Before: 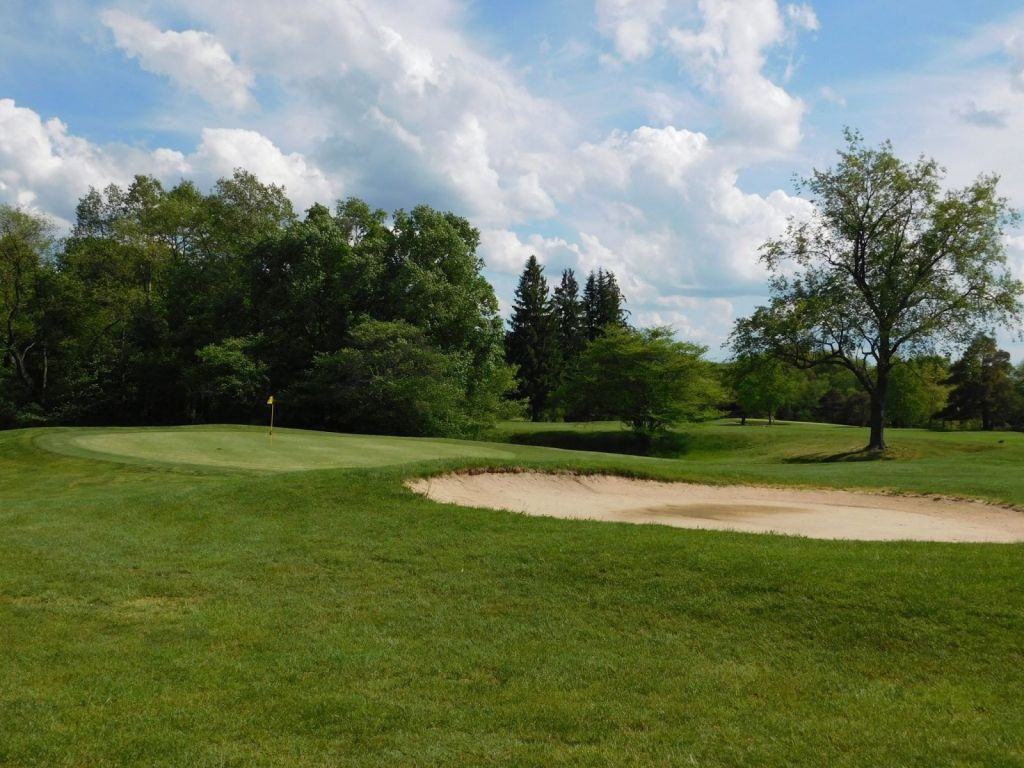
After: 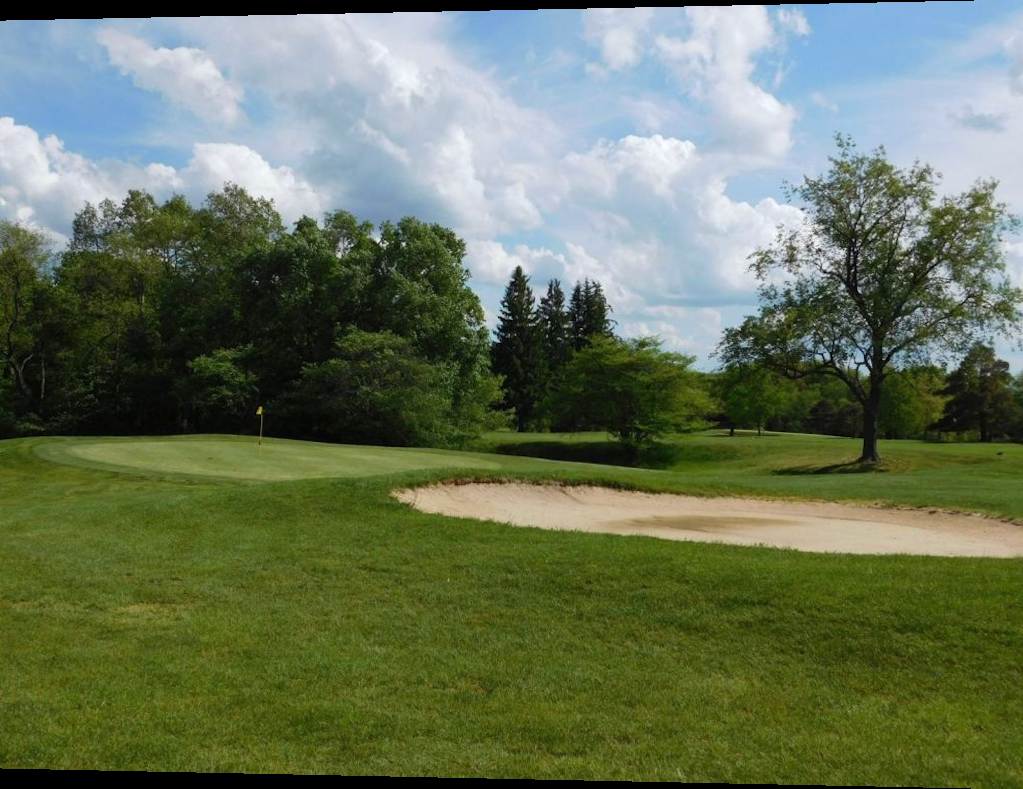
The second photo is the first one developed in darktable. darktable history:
rotate and perspective: lens shift (horizontal) -0.055, automatic cropping off
white balance: red 0.982, blue 1.018
